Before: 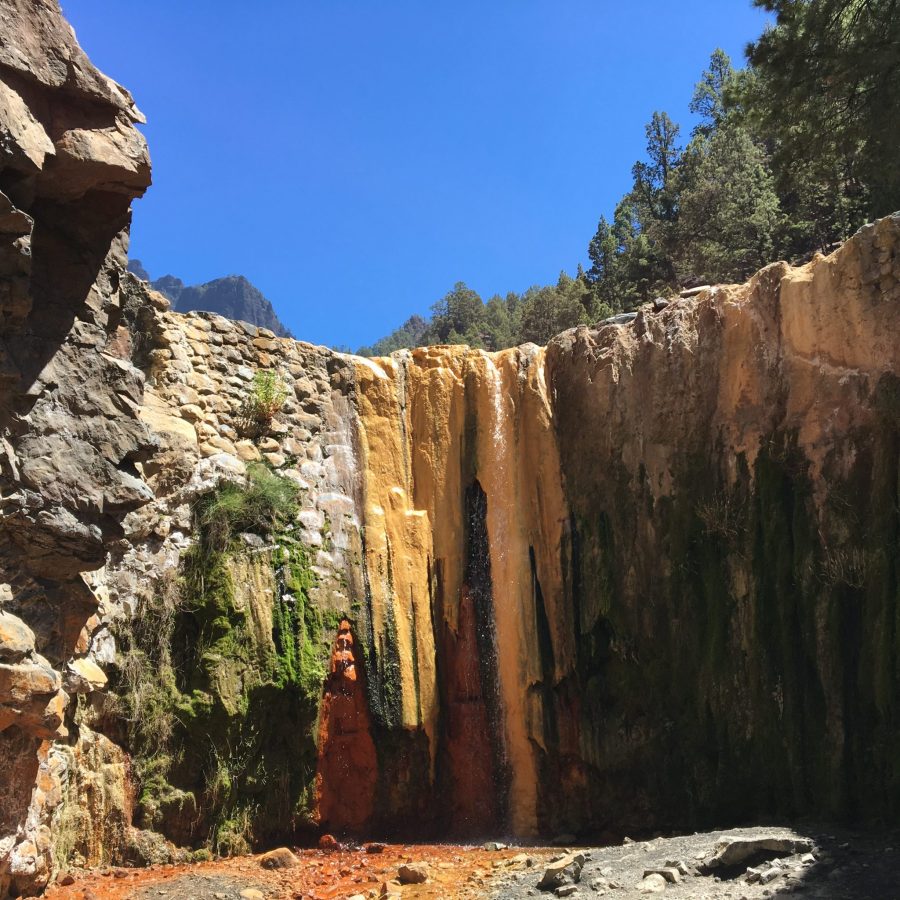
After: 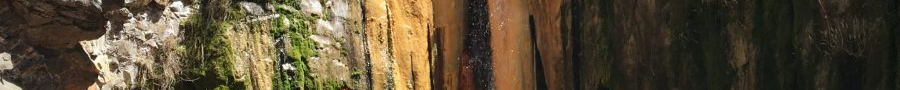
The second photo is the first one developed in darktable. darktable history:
crop and rotate: top 59.084%, bottom 30.916%
vignetting: on, module defaults
